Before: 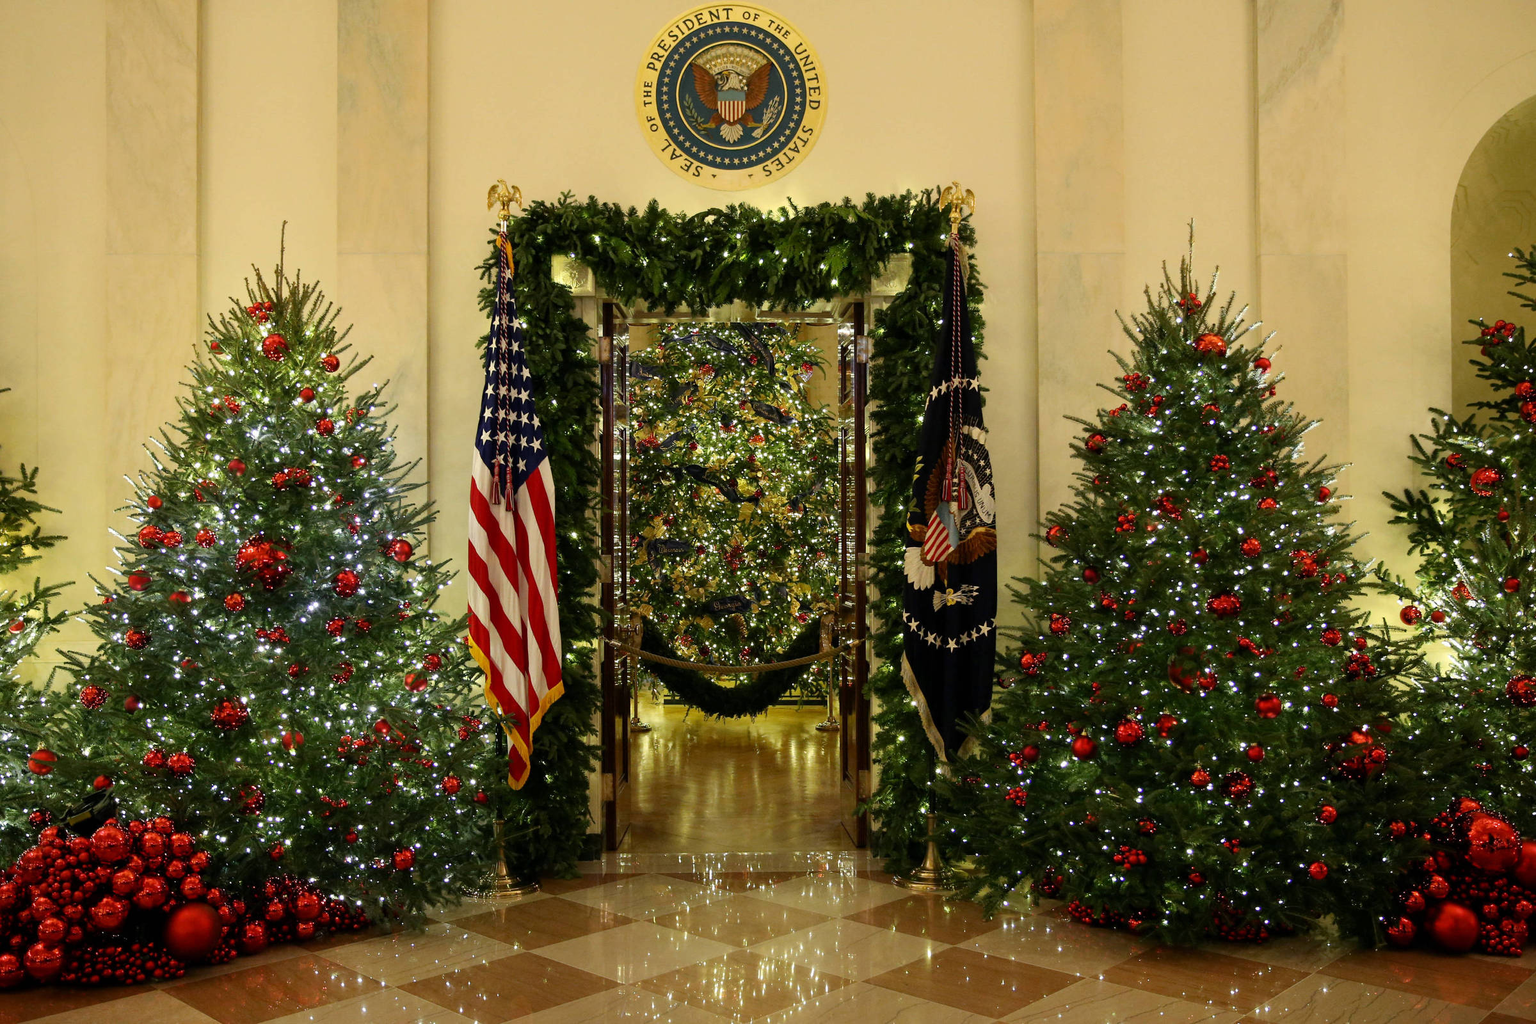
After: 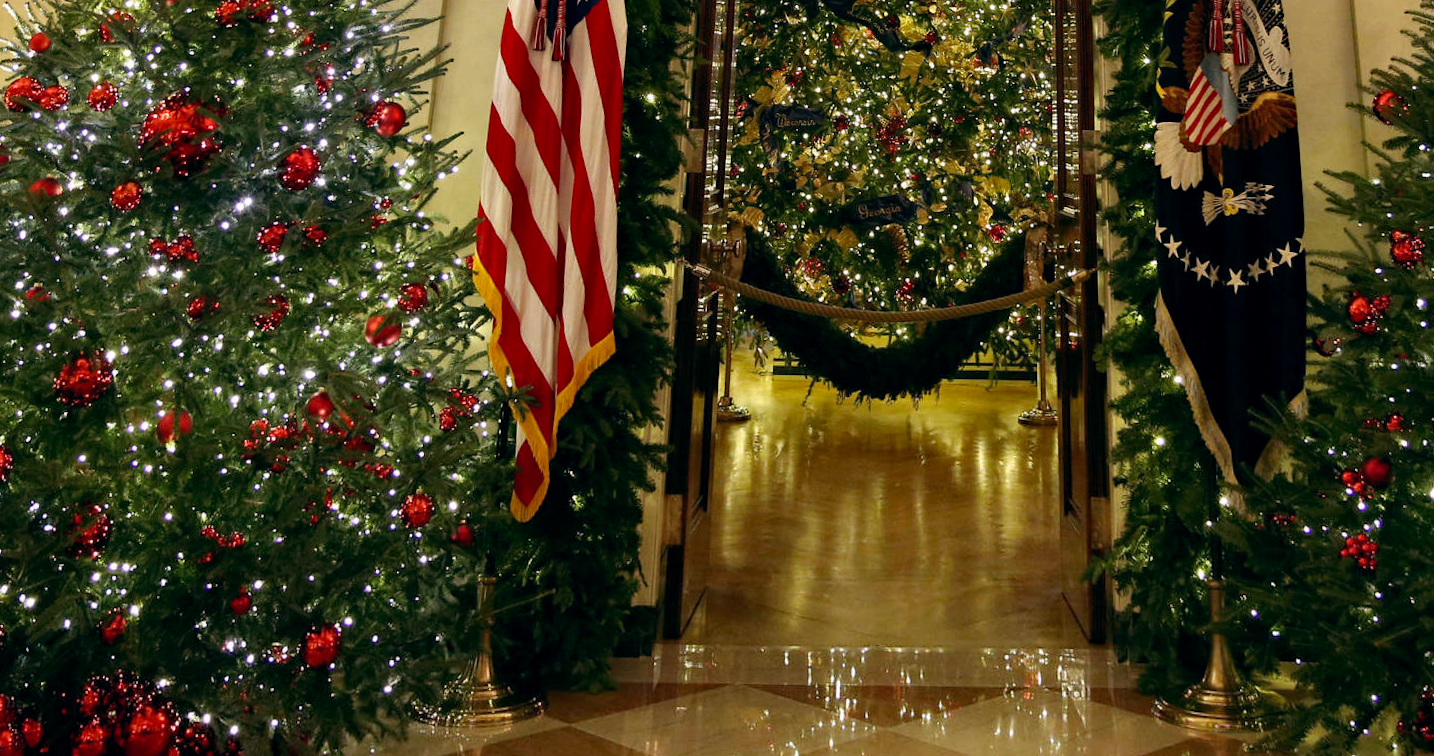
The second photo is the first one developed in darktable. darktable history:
crop: top 36.498%, right 27.964%, bottom 14.995%
rotate and perspective: rotation 0.72°, lens shift (vertical) -0.352, lens shift (horizontal) -0.051, crop left 0.152, crop right 0.859, crop top 0.019, crop bottom 0.964
haze removal: compatibility mode true, adaptive false
color balance: lift [0.998, 0.998, 1.001, 1.002], gamma [0.995, 1.025, 0.992, 0.975], gain [0.995, 1.02, 0.997, 0.98]
